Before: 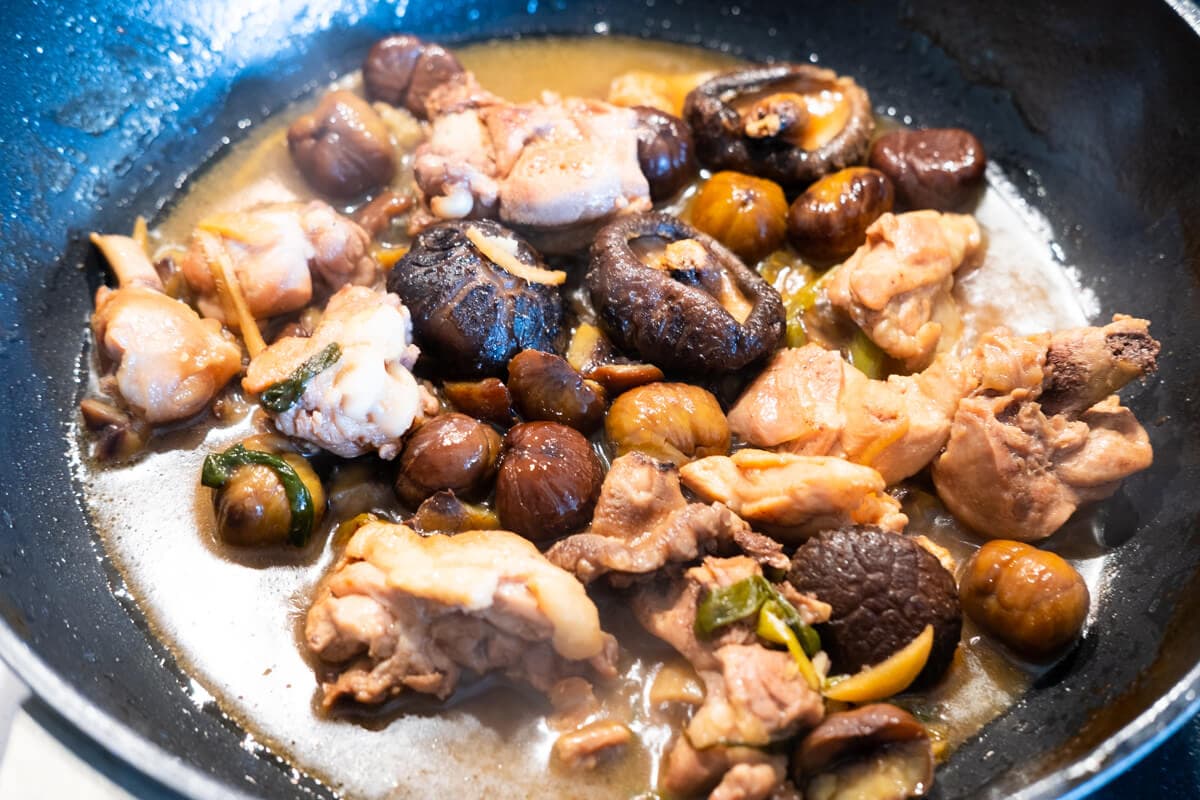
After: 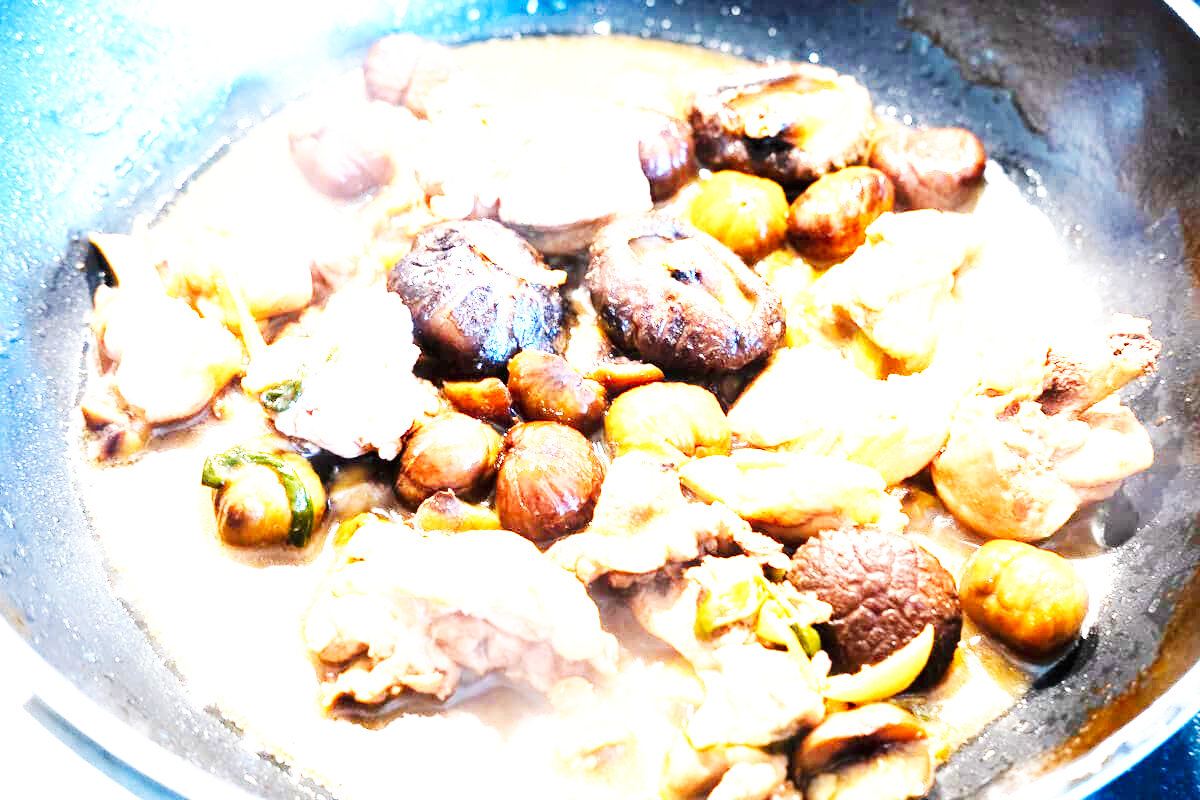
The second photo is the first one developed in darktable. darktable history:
exposure: black level correction 0, exposure 2.093 EV, compensate highlight preservation false
base curve: curves: ch0 [(0, 0) (0.007, 0.004) (0.027, 0.03) (0.046, 0.07) (0.207, 0.54) (0.442, 0.872) (0.673, 0.972) (1, 1)], preserve colors none
